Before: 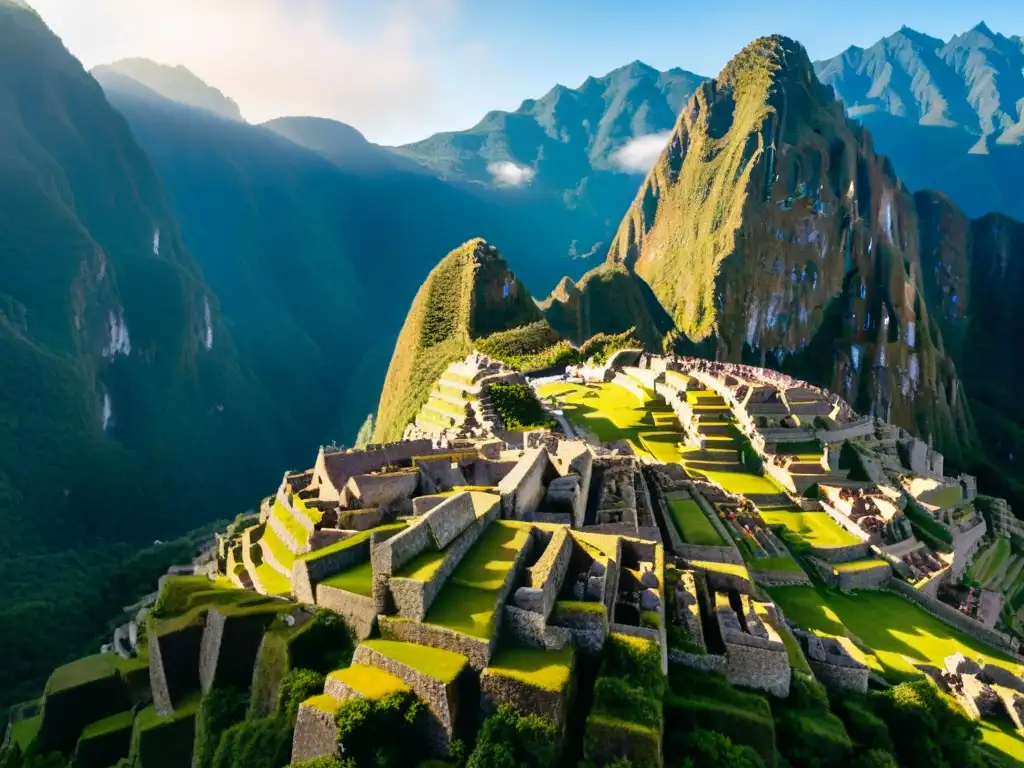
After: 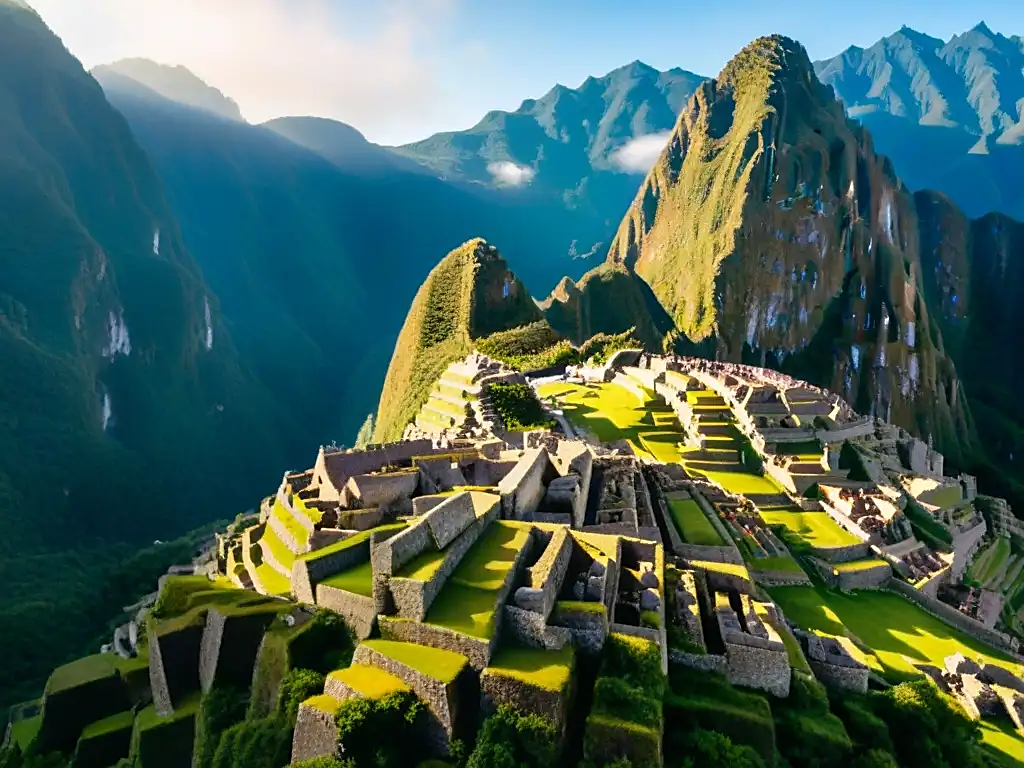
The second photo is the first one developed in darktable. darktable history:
sharpen: radius 1.858, amount 0.41, threshold 1.621
